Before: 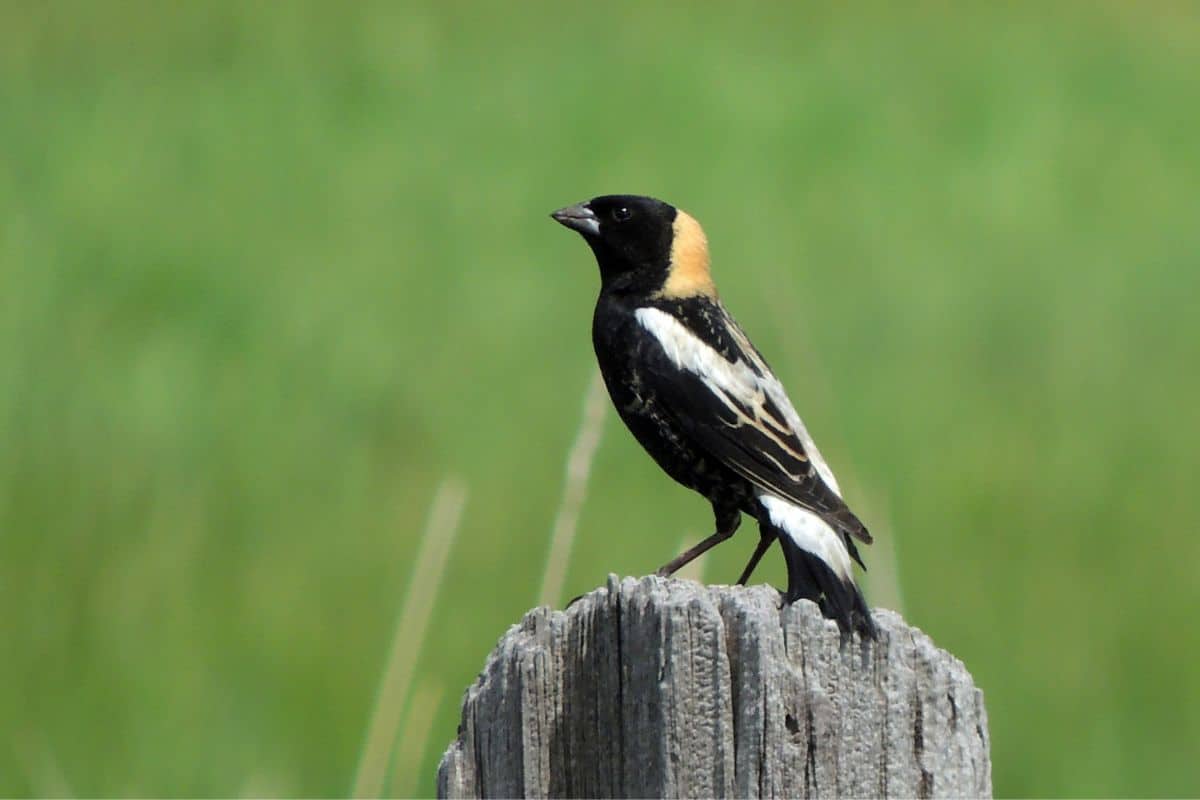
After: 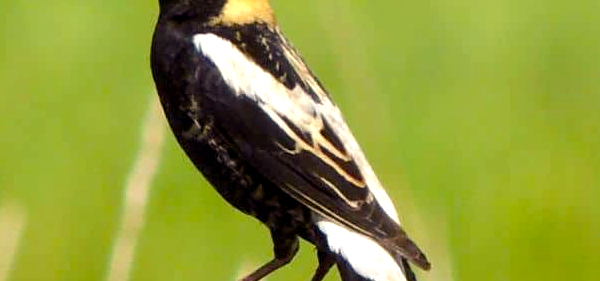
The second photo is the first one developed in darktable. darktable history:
exposure: exposure 0.551 EV, compensate highlight preservation false
color balance rgb: power › chroma 1.033%, power › hue 27.32°, highlights gain › chroma 3.075%, highlights gain › hue 60.16°, perceptual saturation grading › global saturation 34.878%, perceptual saturation grading › highlights -25.166%, perceptual saturation grading › shadows 49.567%, global vibrance 9.562%
local contrast: highlights 102%, shadows 99%, detail 119%, midtone range 0.2
crop: left 36.892%, top 34.328%, right 13.04%, bottom 30.506%
